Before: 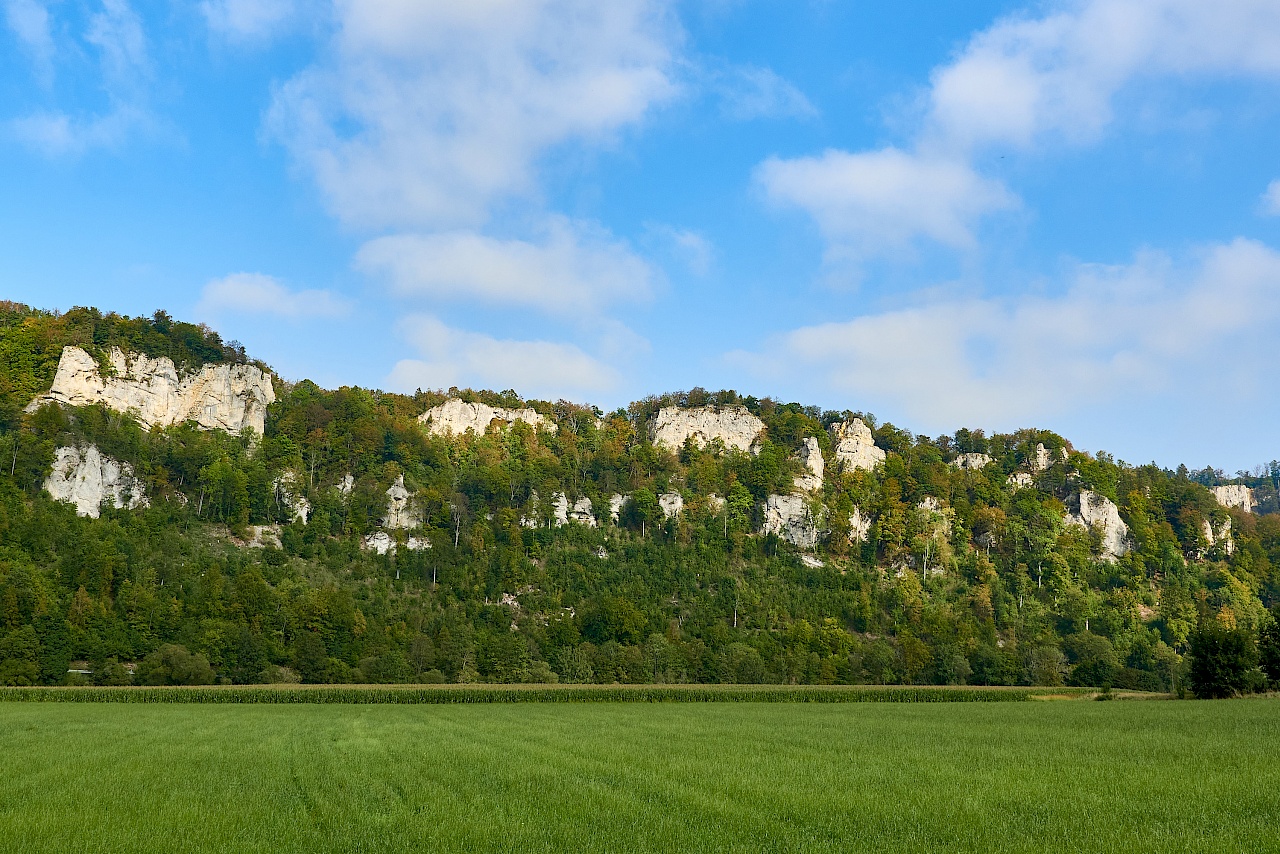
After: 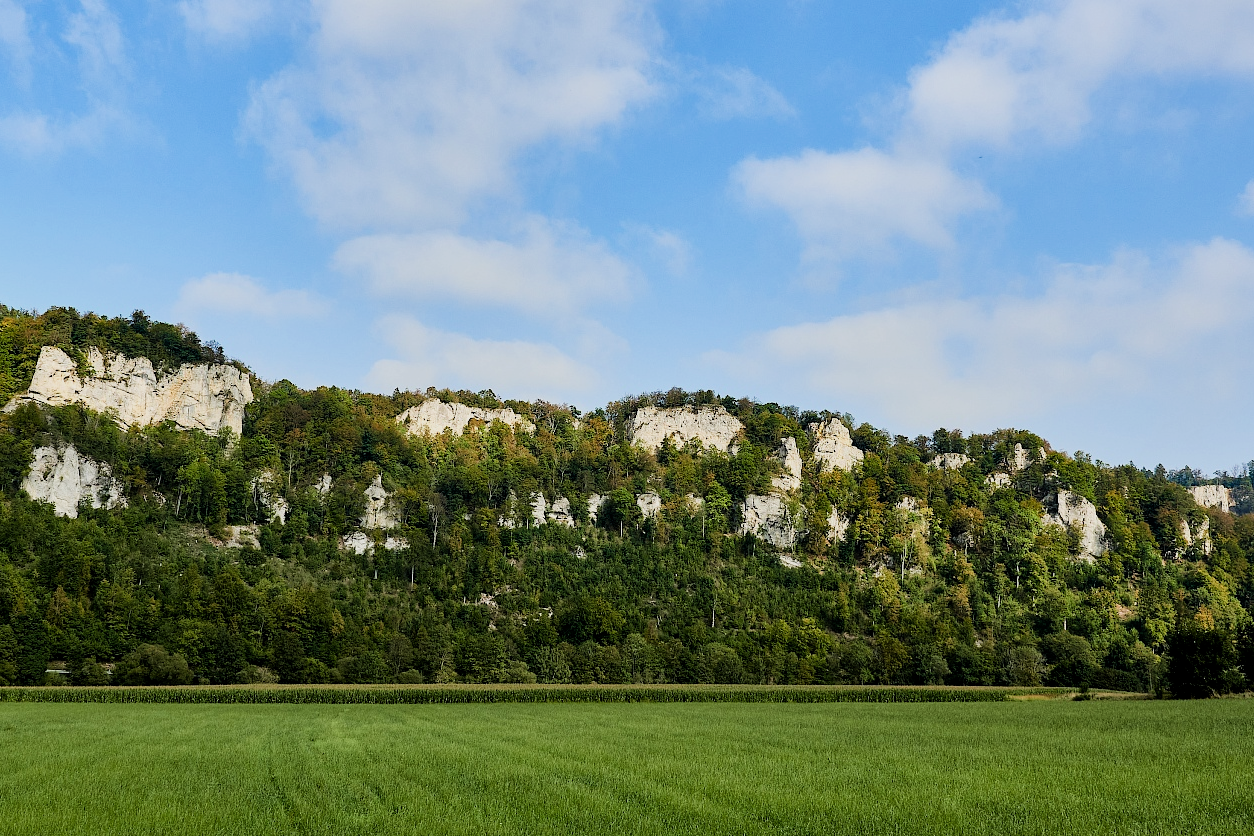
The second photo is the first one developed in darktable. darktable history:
crop: left 1.743%, right 0.268%, bottom 2.011%
local contrast: mode bilateral grid, contrast 20, coarseness 50, detail 102%, midtone range 0.2
filmic rgb: black relative exposure -5 EV, white relative exposure 3.5 EV, hardness 3.19, contrast 1.2, highlights saturation mix -50%
